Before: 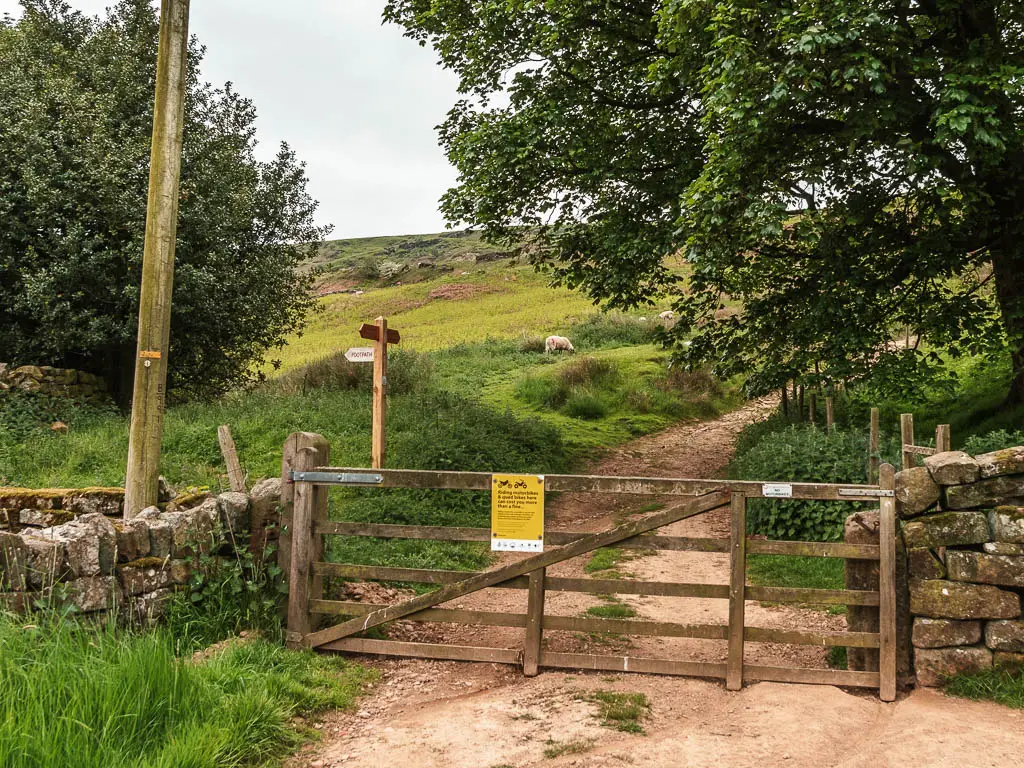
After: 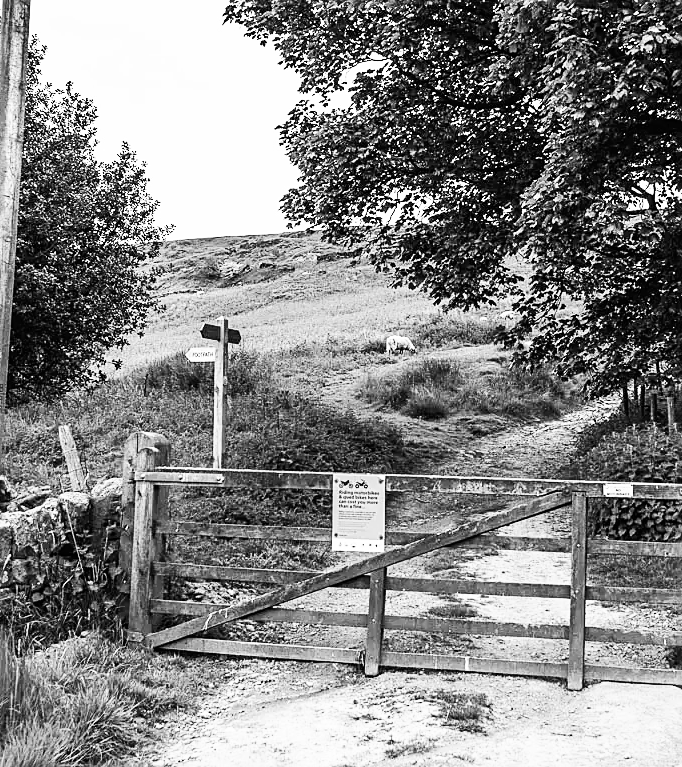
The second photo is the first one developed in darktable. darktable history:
crop and rotate: left 15.546%, right 17.787%
sharpen: on, module defaults
color calibration: output gray [0.22, 0.42, 0.37, 0], gray › normalize channels true, illuminant same as pipeline (D50), adaptation XYZ, x 0.346, y 0.359, gamut compression 0
base curve: curves: ch0 [(0, 0) (0.007, 0.004) (0.027, 0.03) (0.046, 0.07) (0.207, 0.54) (0.442, 0.872) (0.673, 0.972) (1, 1)], preserve colors none
